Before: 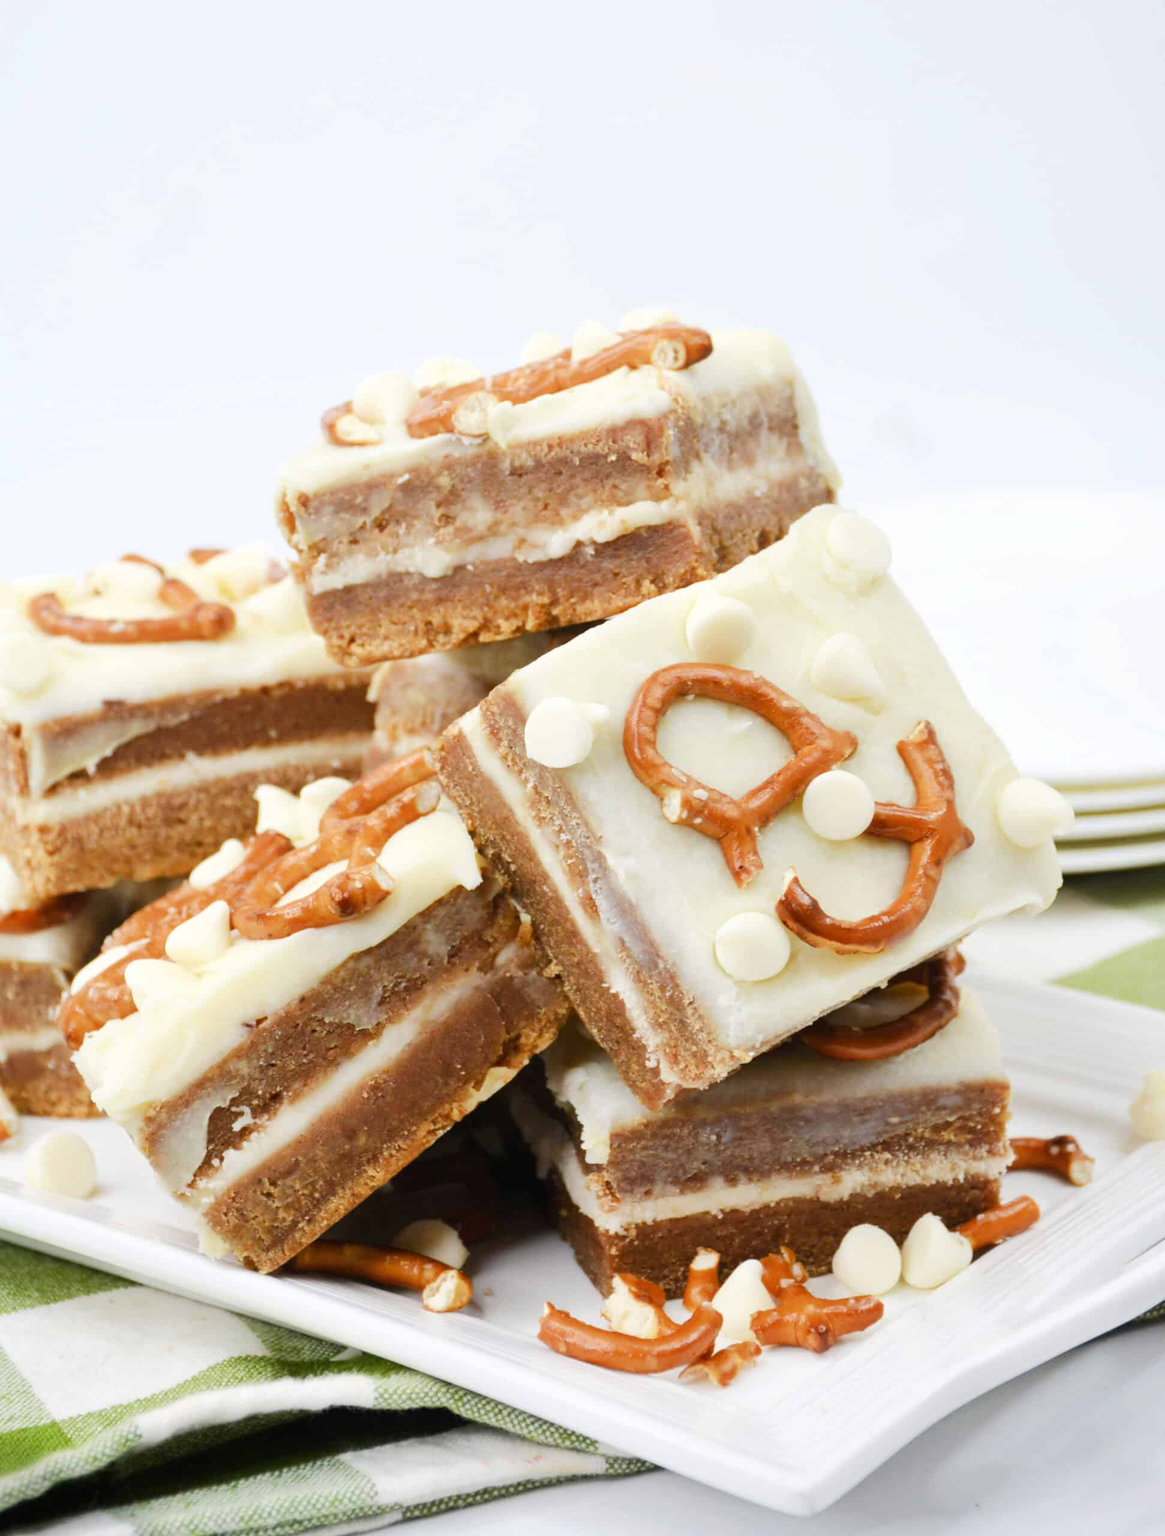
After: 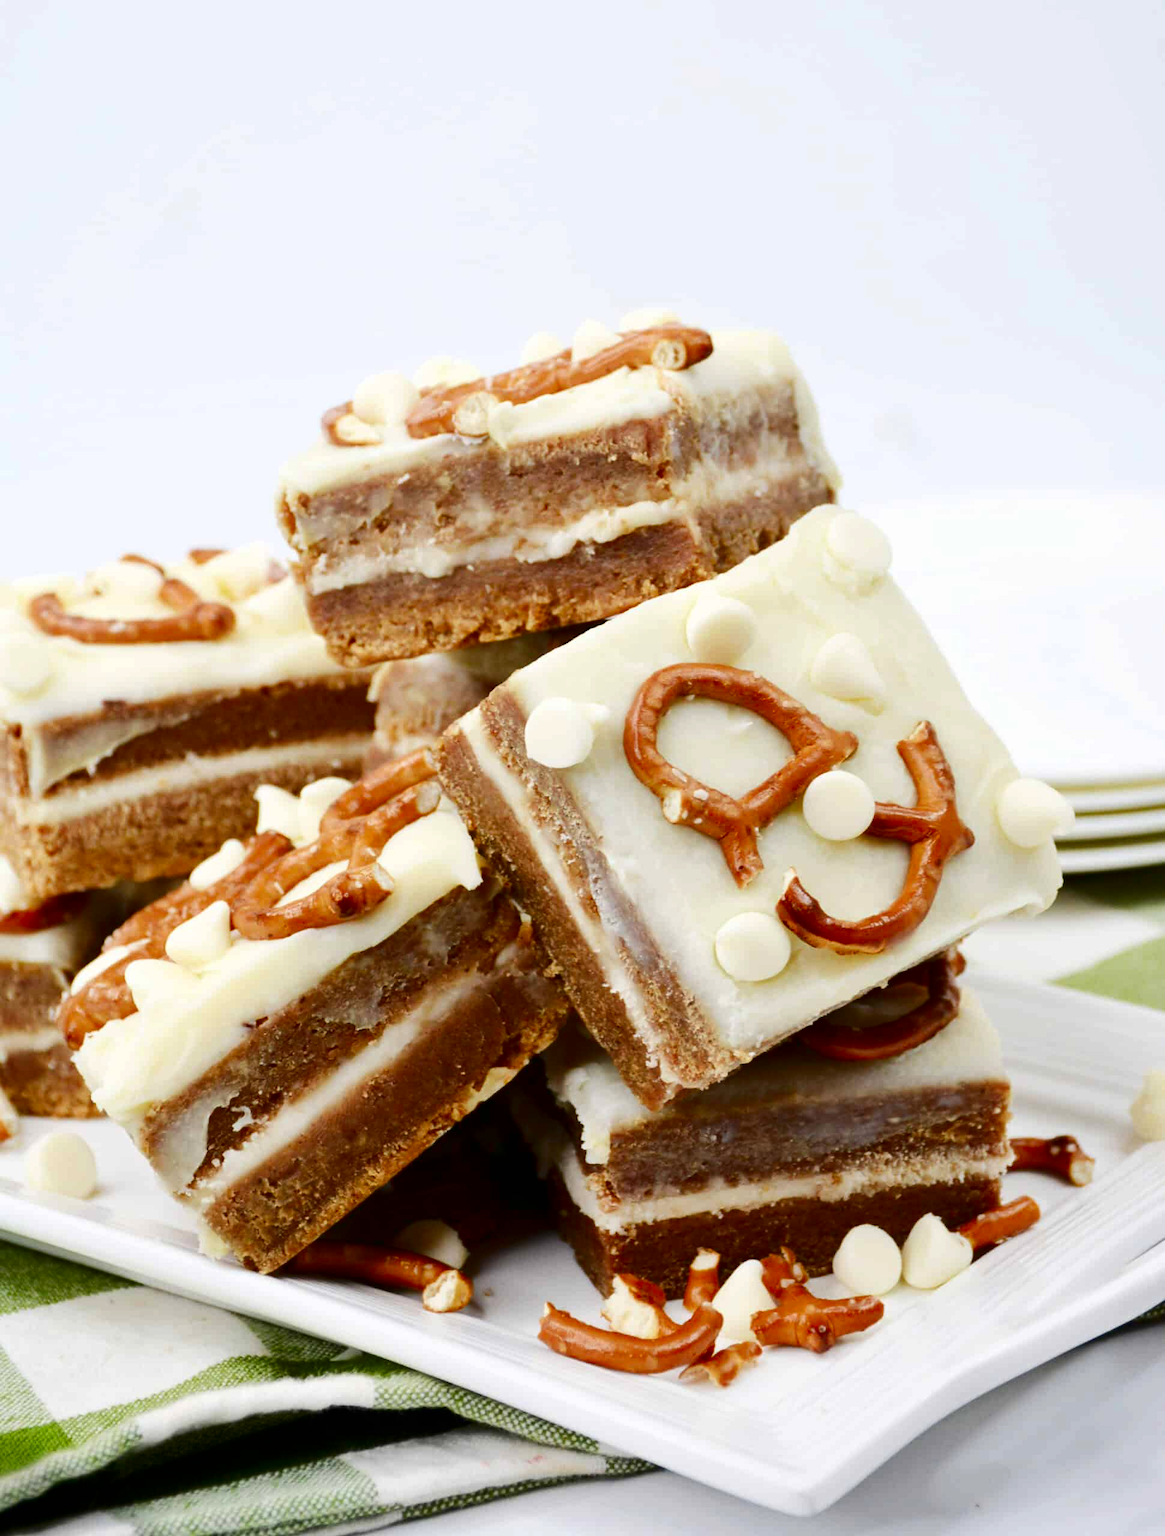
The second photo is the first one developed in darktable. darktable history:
contrast brightness saturation: contrast 0.135, brightness -0.236, saturation 0.14
